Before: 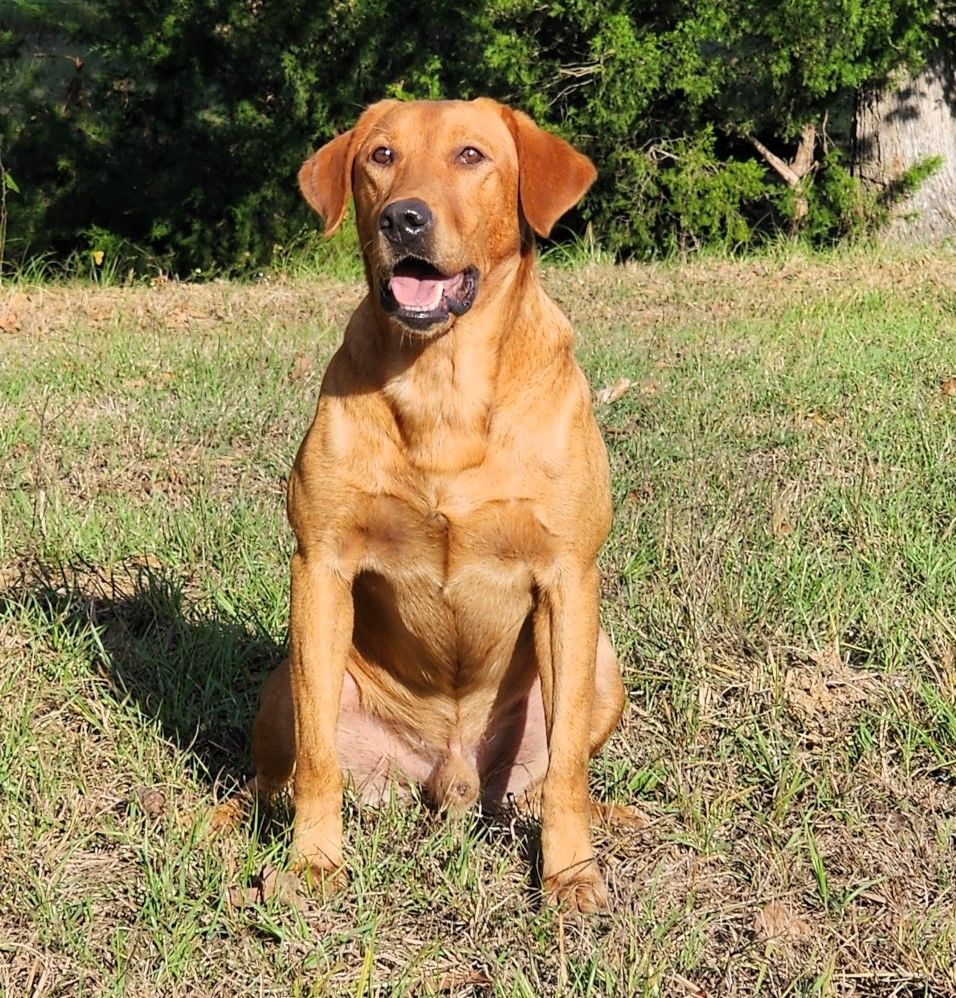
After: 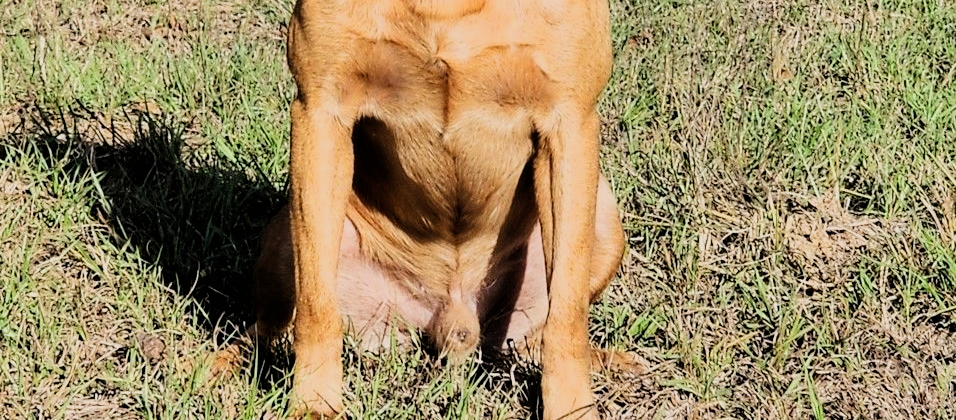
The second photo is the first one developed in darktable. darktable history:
crop: top 45.551%, bottom 12.262%
filmic rgb: black relative exposure -5 EV, hardness 2.88, contrast 1.4, highlights saturation mix -30%
